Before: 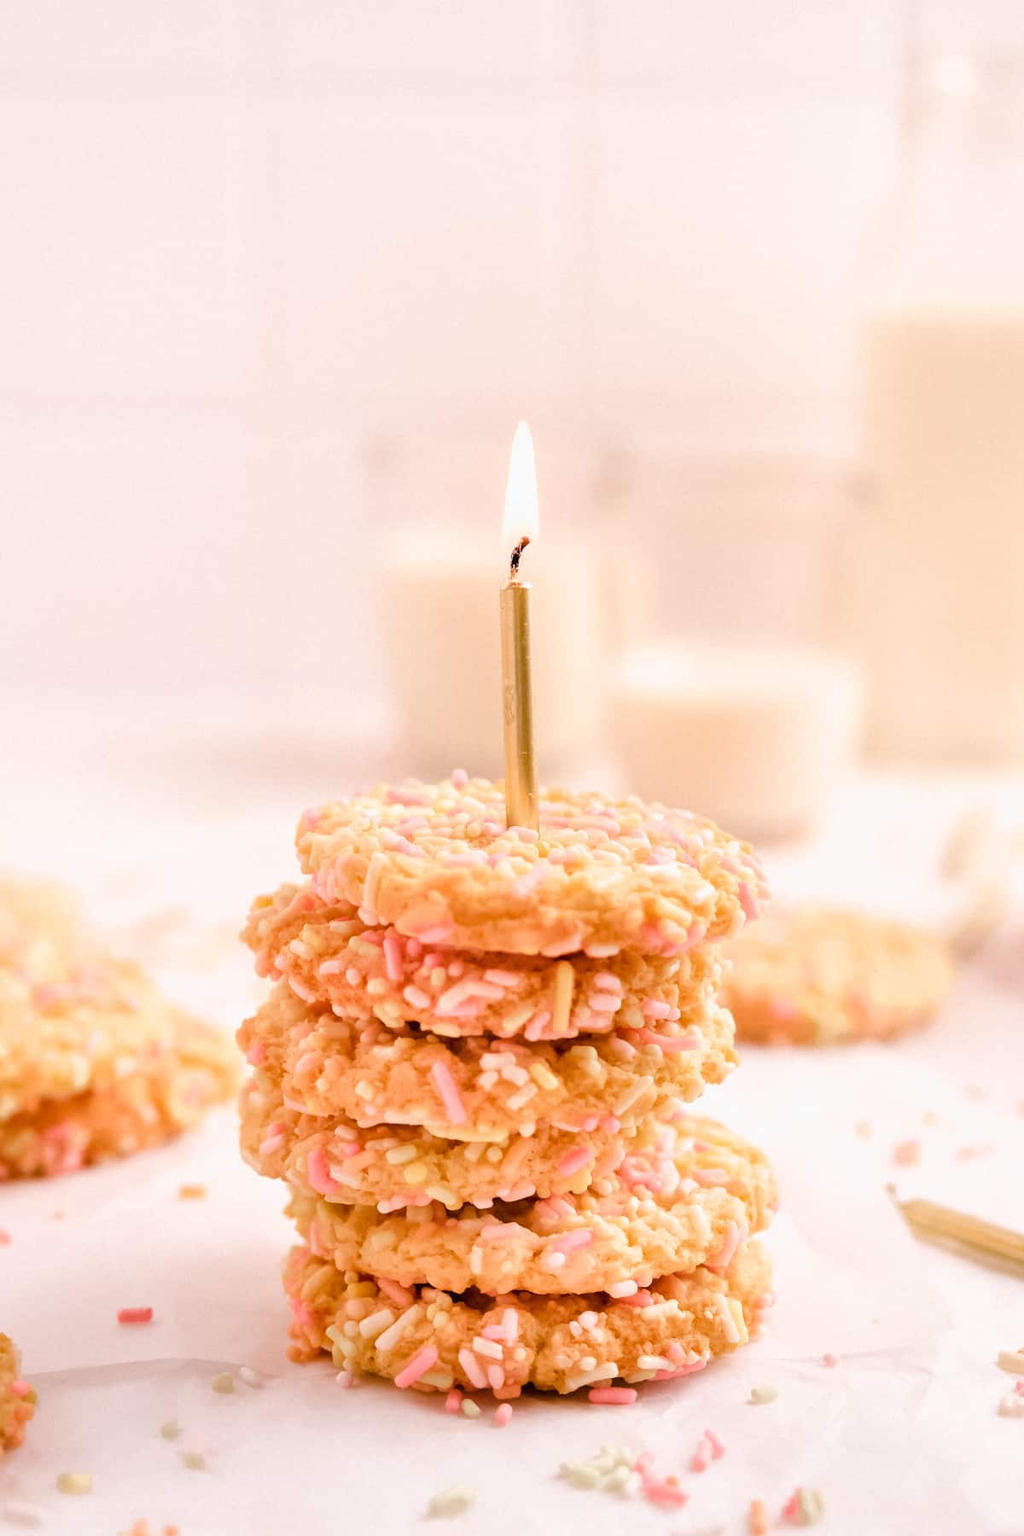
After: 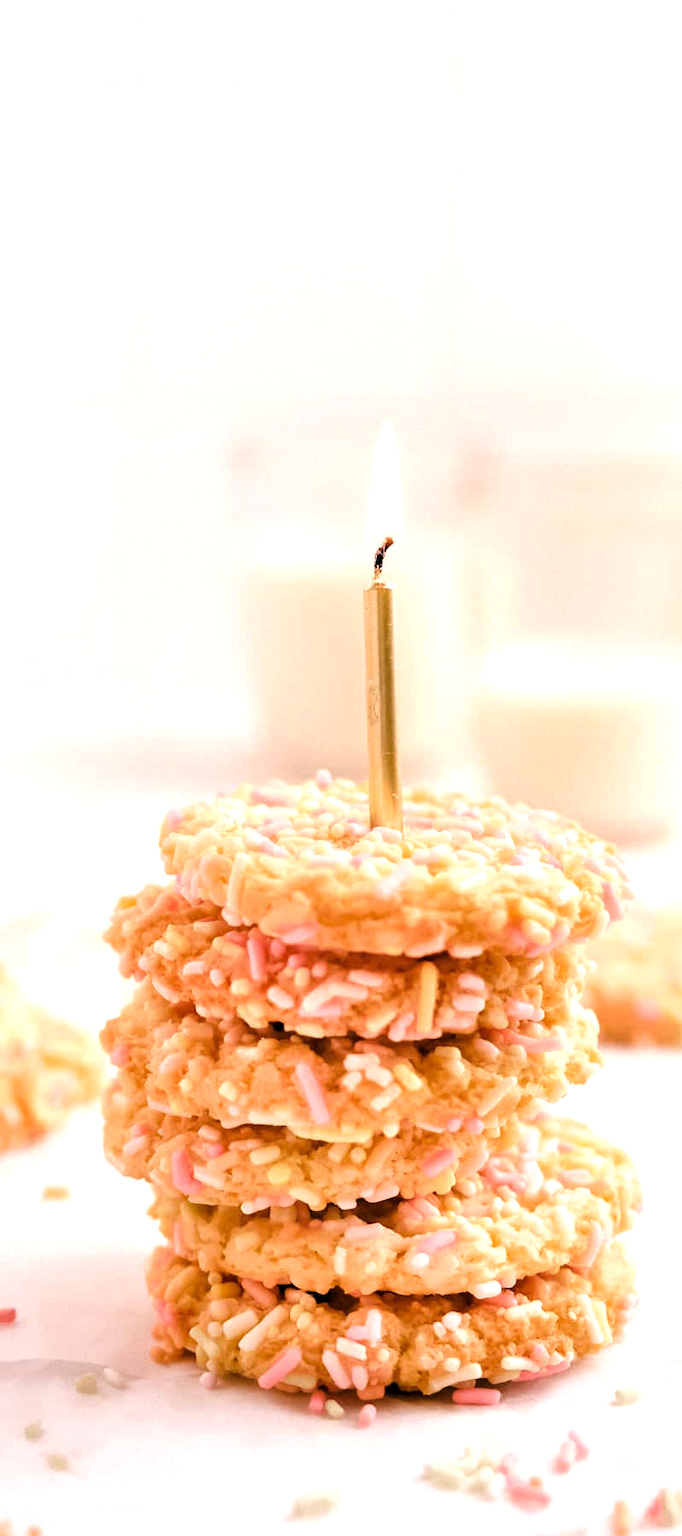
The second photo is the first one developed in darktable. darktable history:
levels: levels [0.052, 0.496, 0.908]
crop and rotate: left 13.352%, right 20.018%
